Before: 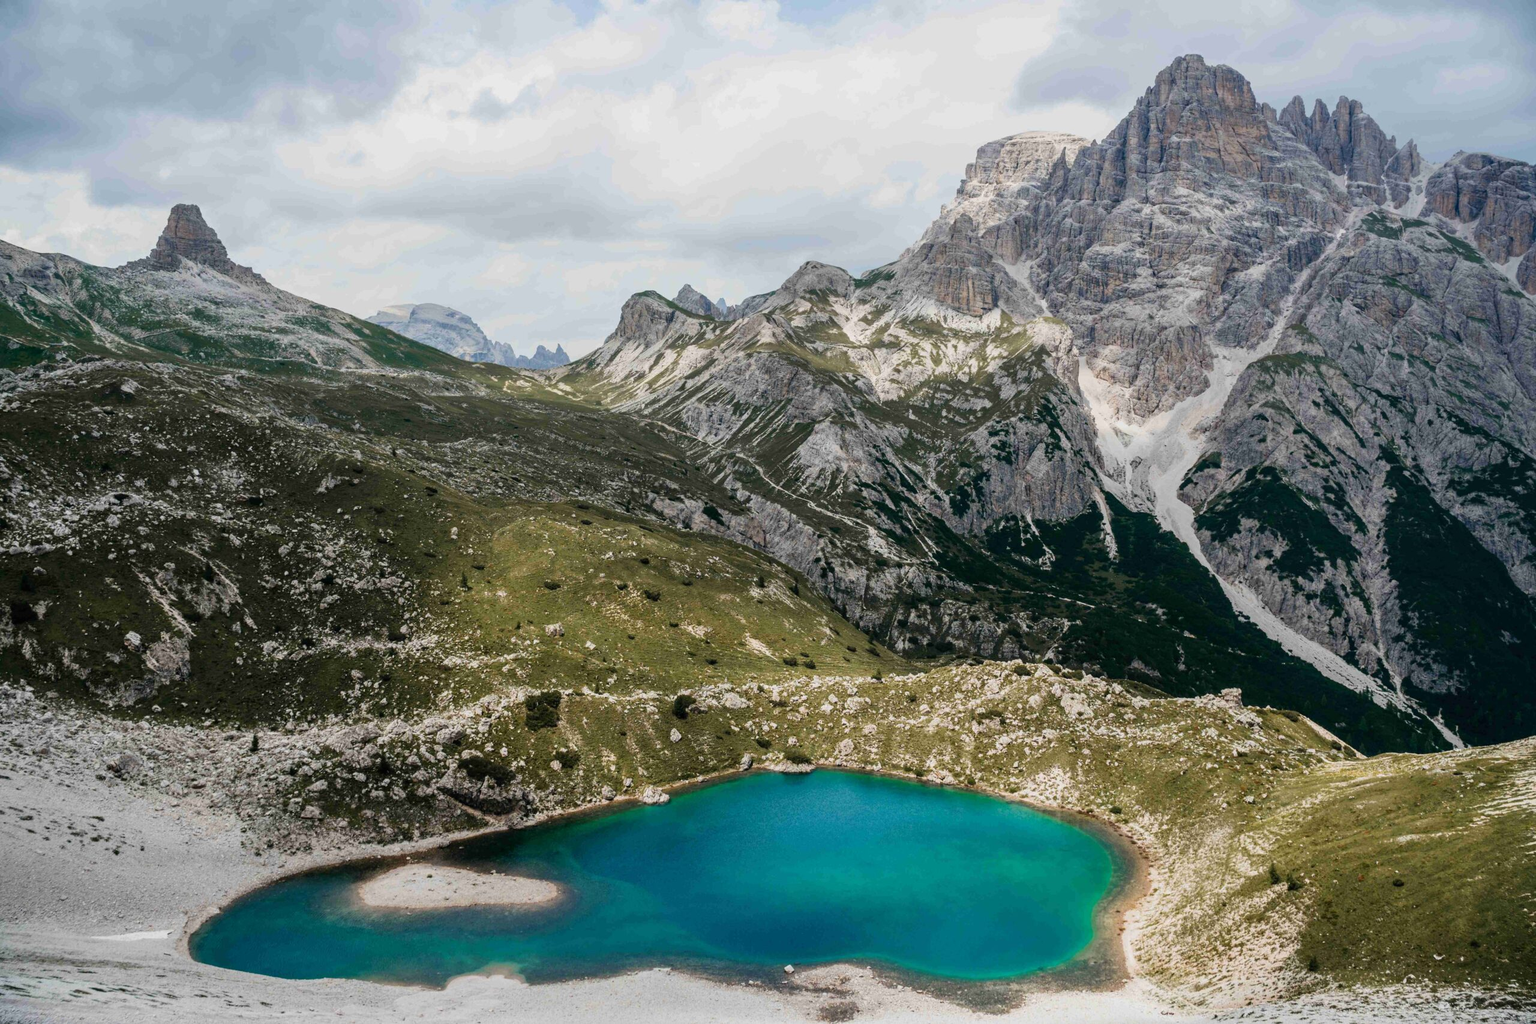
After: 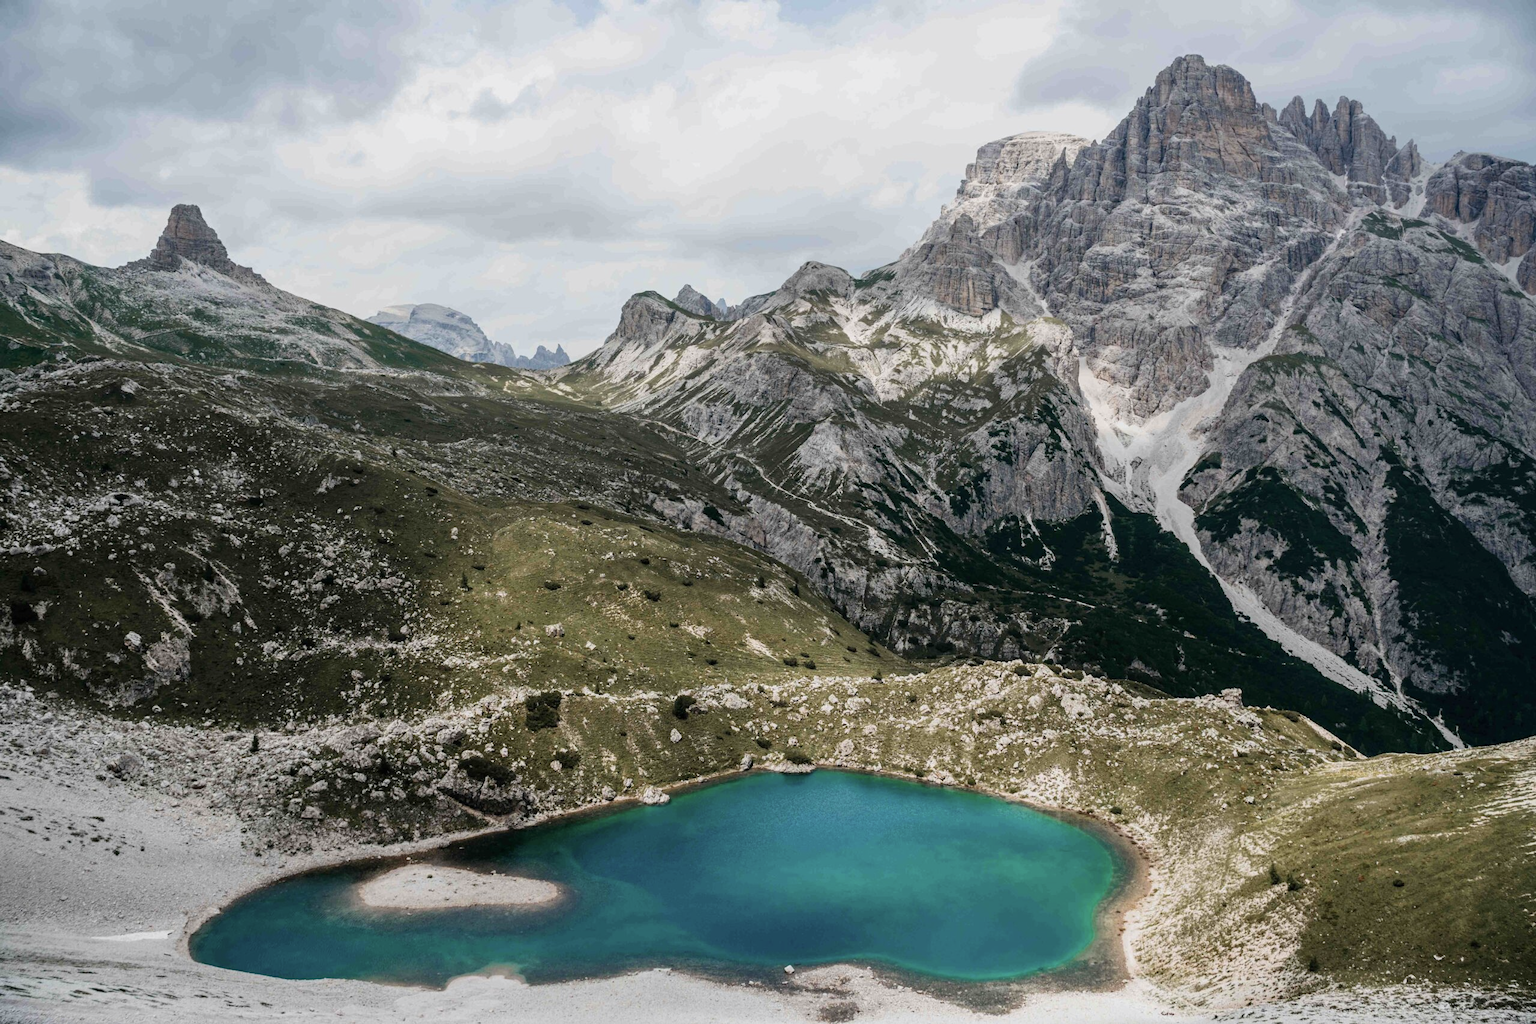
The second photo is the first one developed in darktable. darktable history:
contrast brightness saturation: contrast 0.061, brightness -0.006, saturation -0.25
color correction: highlights a* 0.041, highlights b* -0.679
